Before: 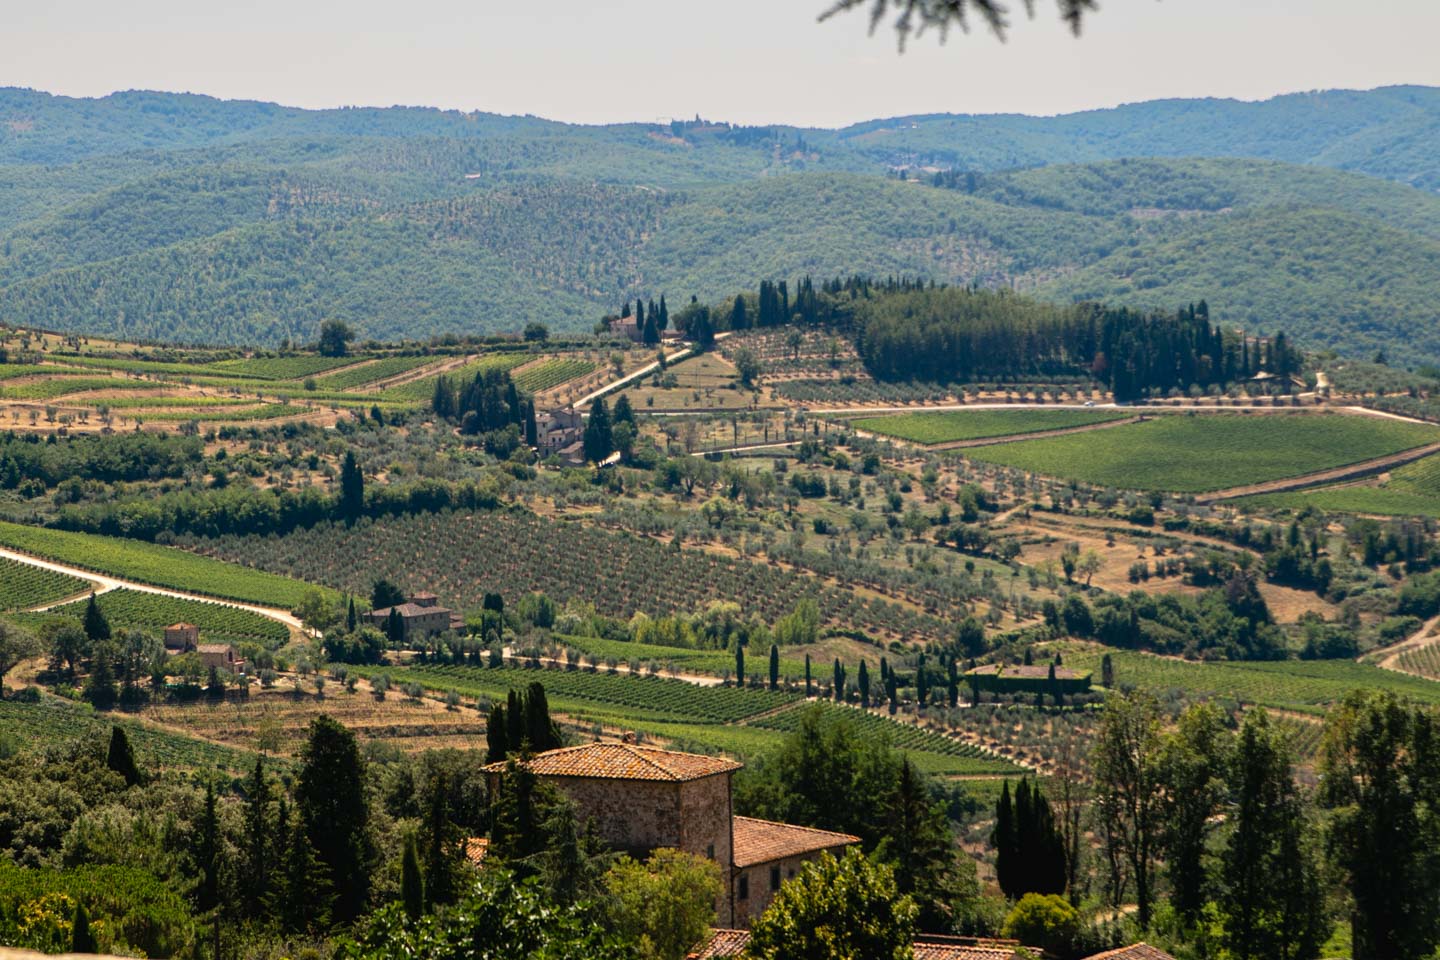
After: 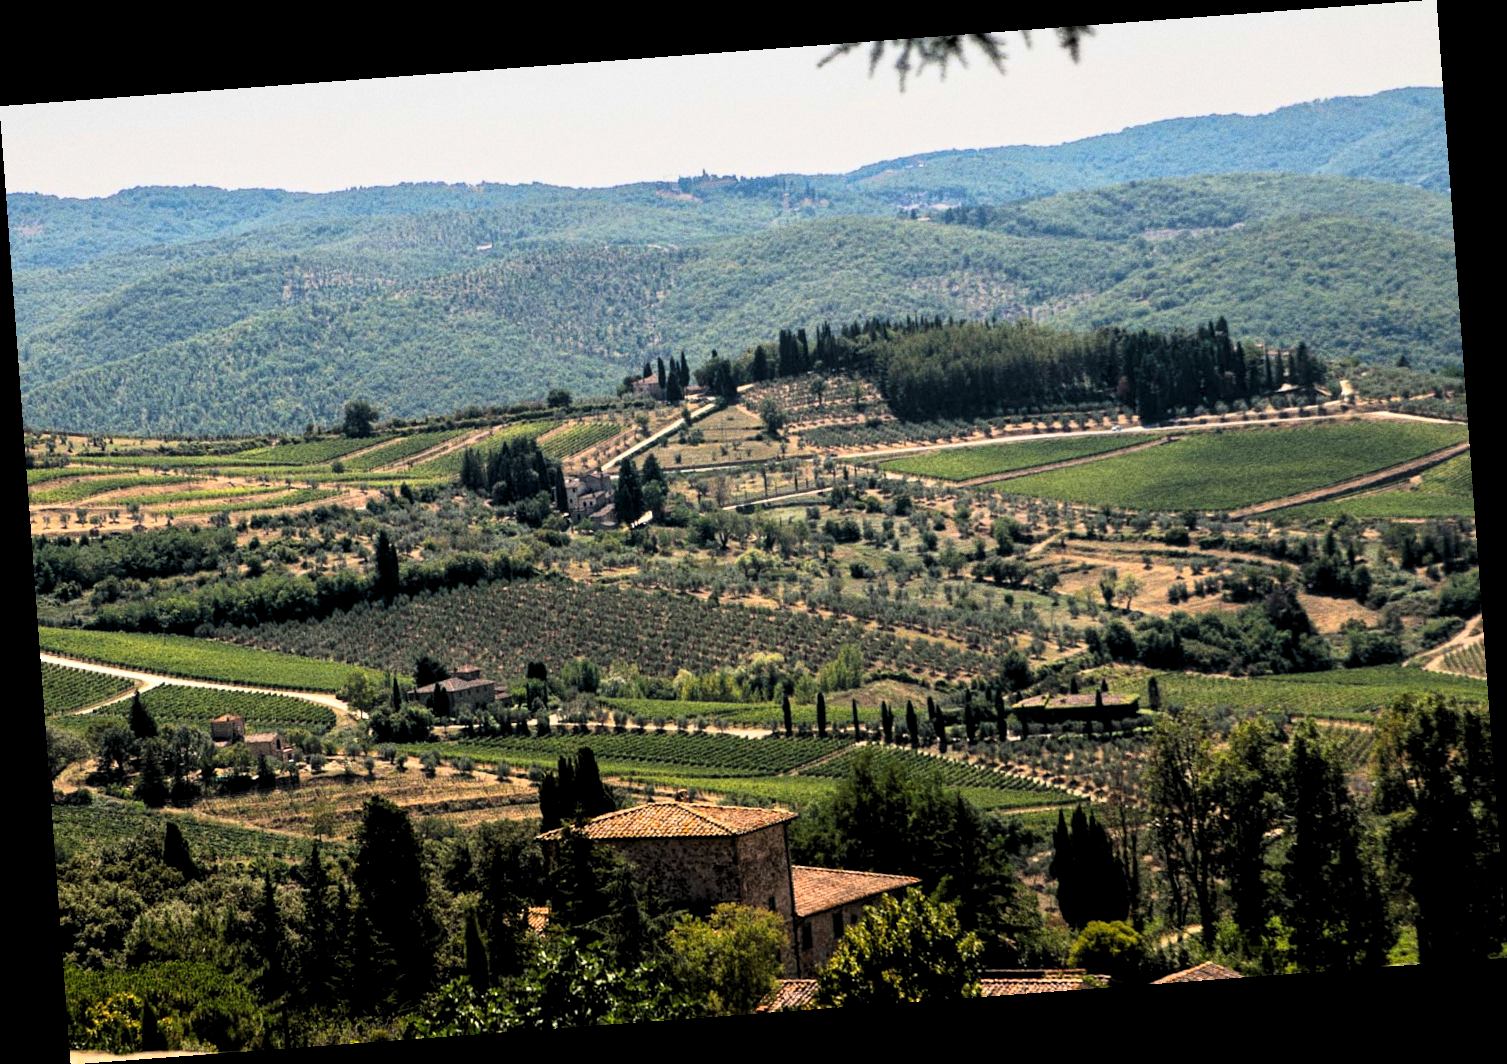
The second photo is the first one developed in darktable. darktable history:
rgb levels: levels [[0.013, 0.434, 0.89], [0, 0.5, 1], [0, 0.5, 1]]
tone curve: curves: ch0 [(0, 0) (0.042, 0.01) (0.223, 0.123) (0.59, 0.574) (0.802, 0.868) (1, 1)], color space Lab, linked channels, preserve colors none
grain: coarseness 22.88 ISO
rotate and perspective: rotation -4.25°, automatic cropping off
